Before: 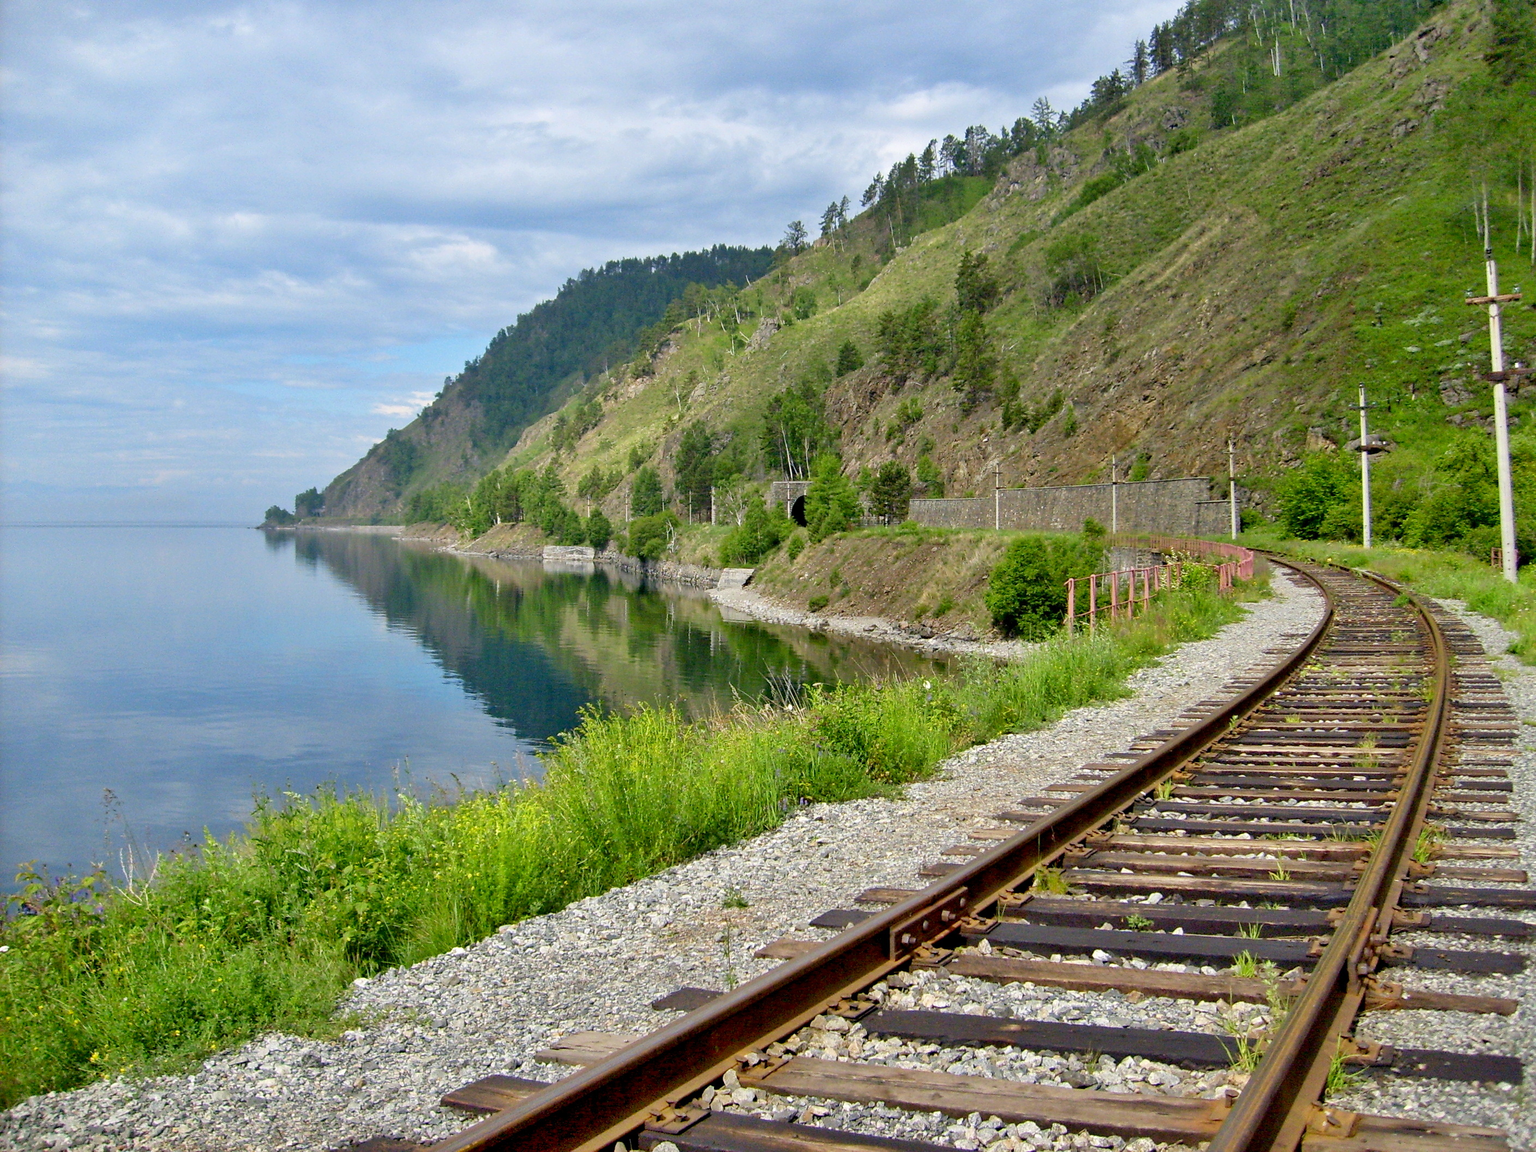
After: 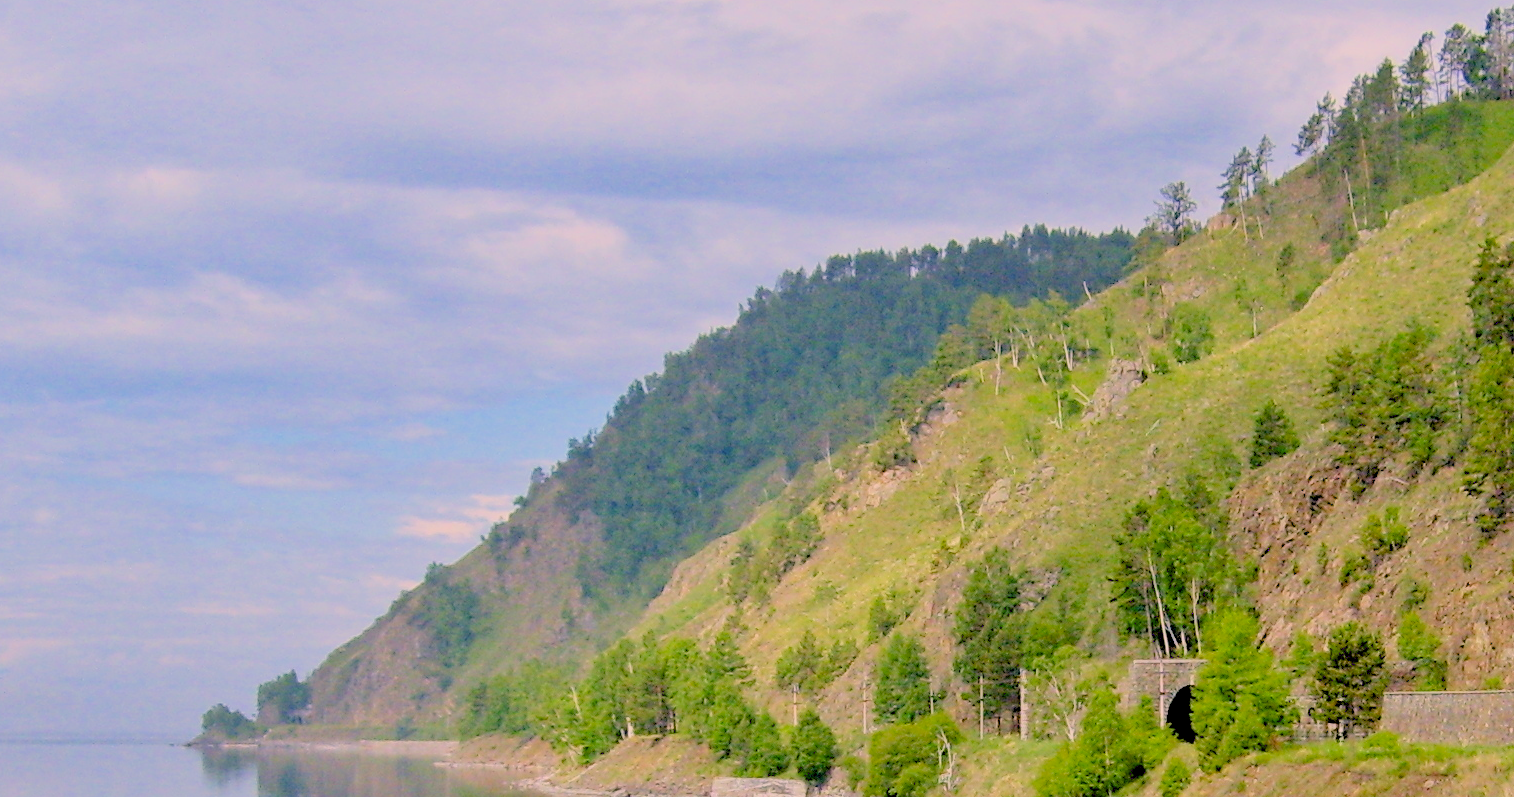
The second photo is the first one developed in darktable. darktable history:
color correction: highlights a* 12.48, highlights b* 5.54
filmic rgb: black relative exposure -7.04 EV, white relative exposure 5.98 EV, threshold 5.98 EV, target black luminance 0%, hardness 2.74, latitude 61.52%, contrast 0.697, highlights saturation mix 11.26%, shadows ↔ highlights balance -0.101%, color science v6 (2022), enable highlight reconstruction true
exposure: black level correction 0.011, exposure 1.086 EV, compensate highlight preservation false
crop: left 10.106%, top 10.593%, right 36.101%, bottom 51.658%
